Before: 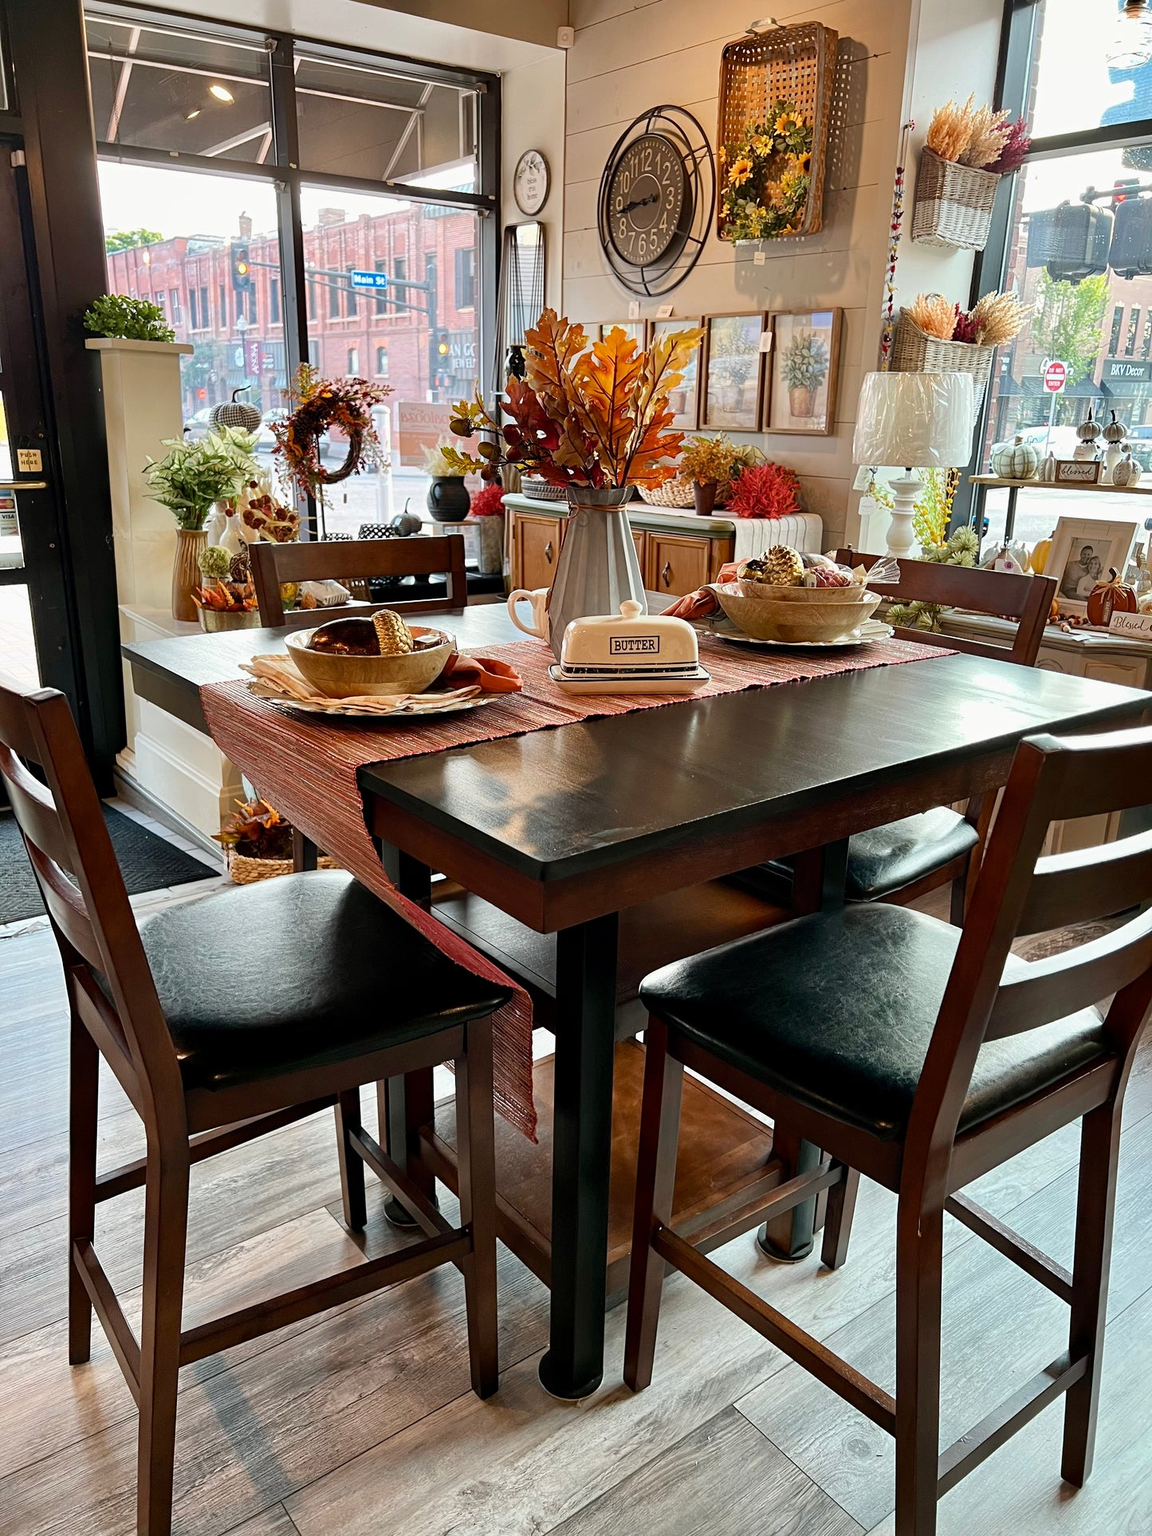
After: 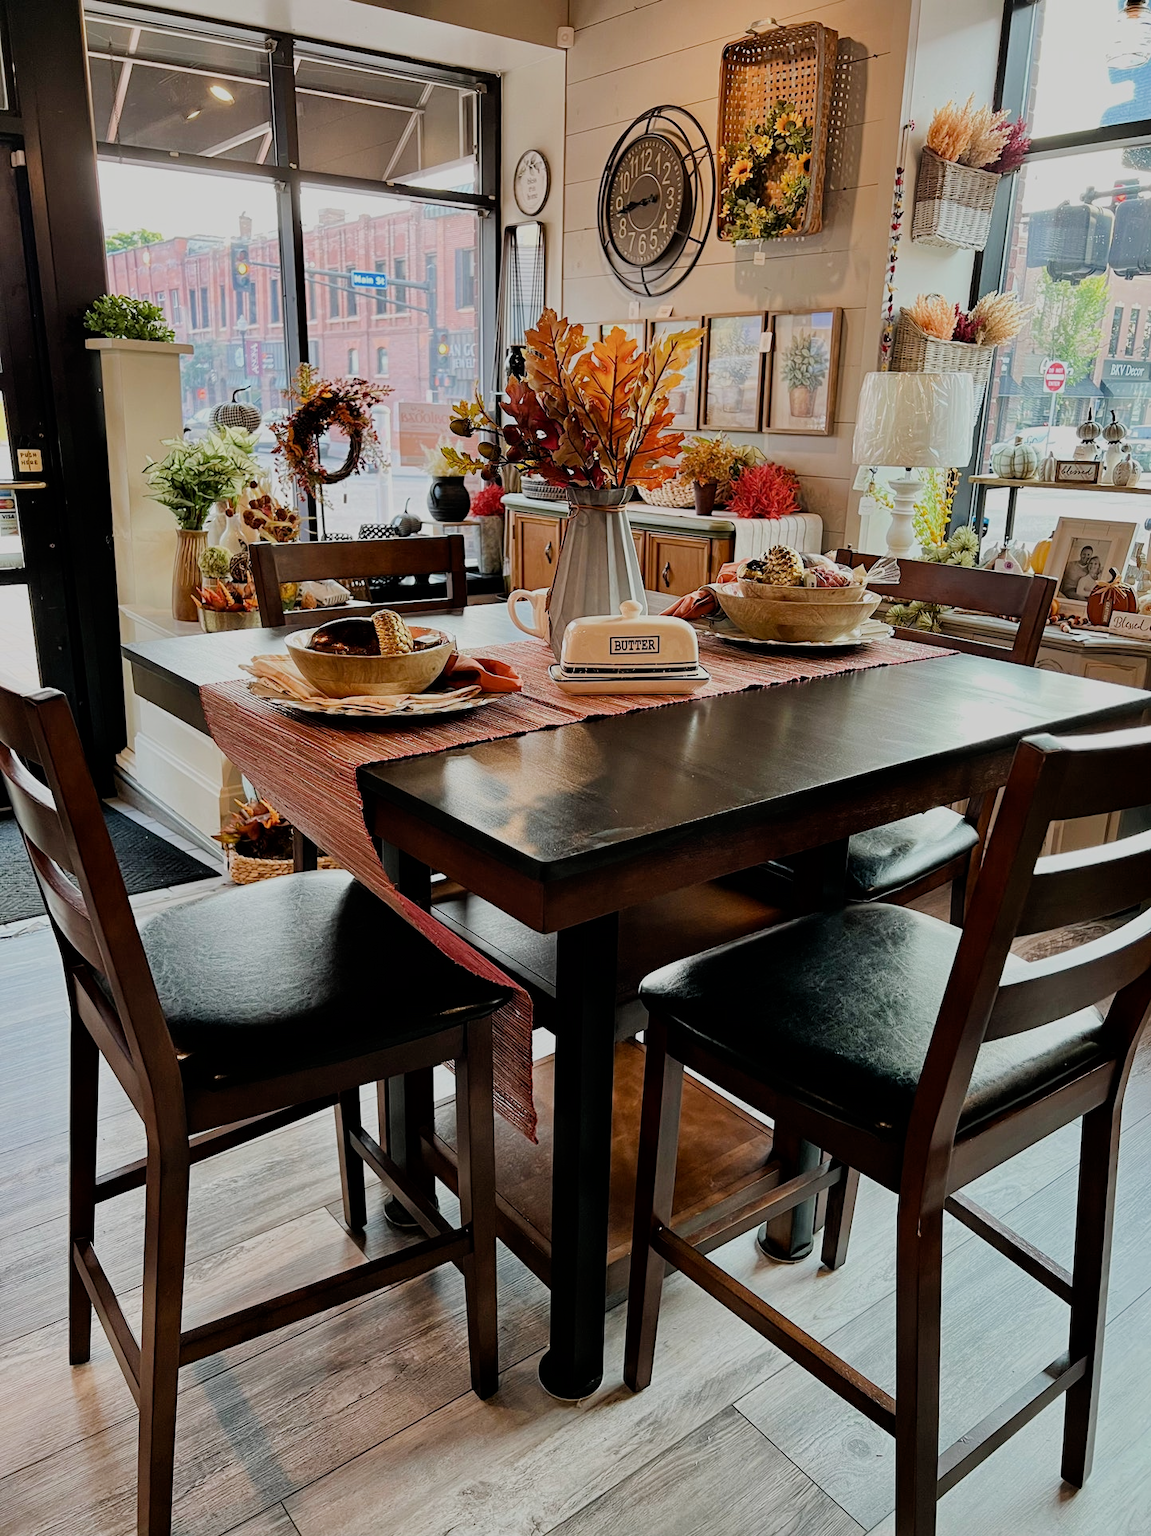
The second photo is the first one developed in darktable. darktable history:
filmic rgb: black relative exposure -7.36 EV, white relative exposure 5.08 EV, hardness 3.22
